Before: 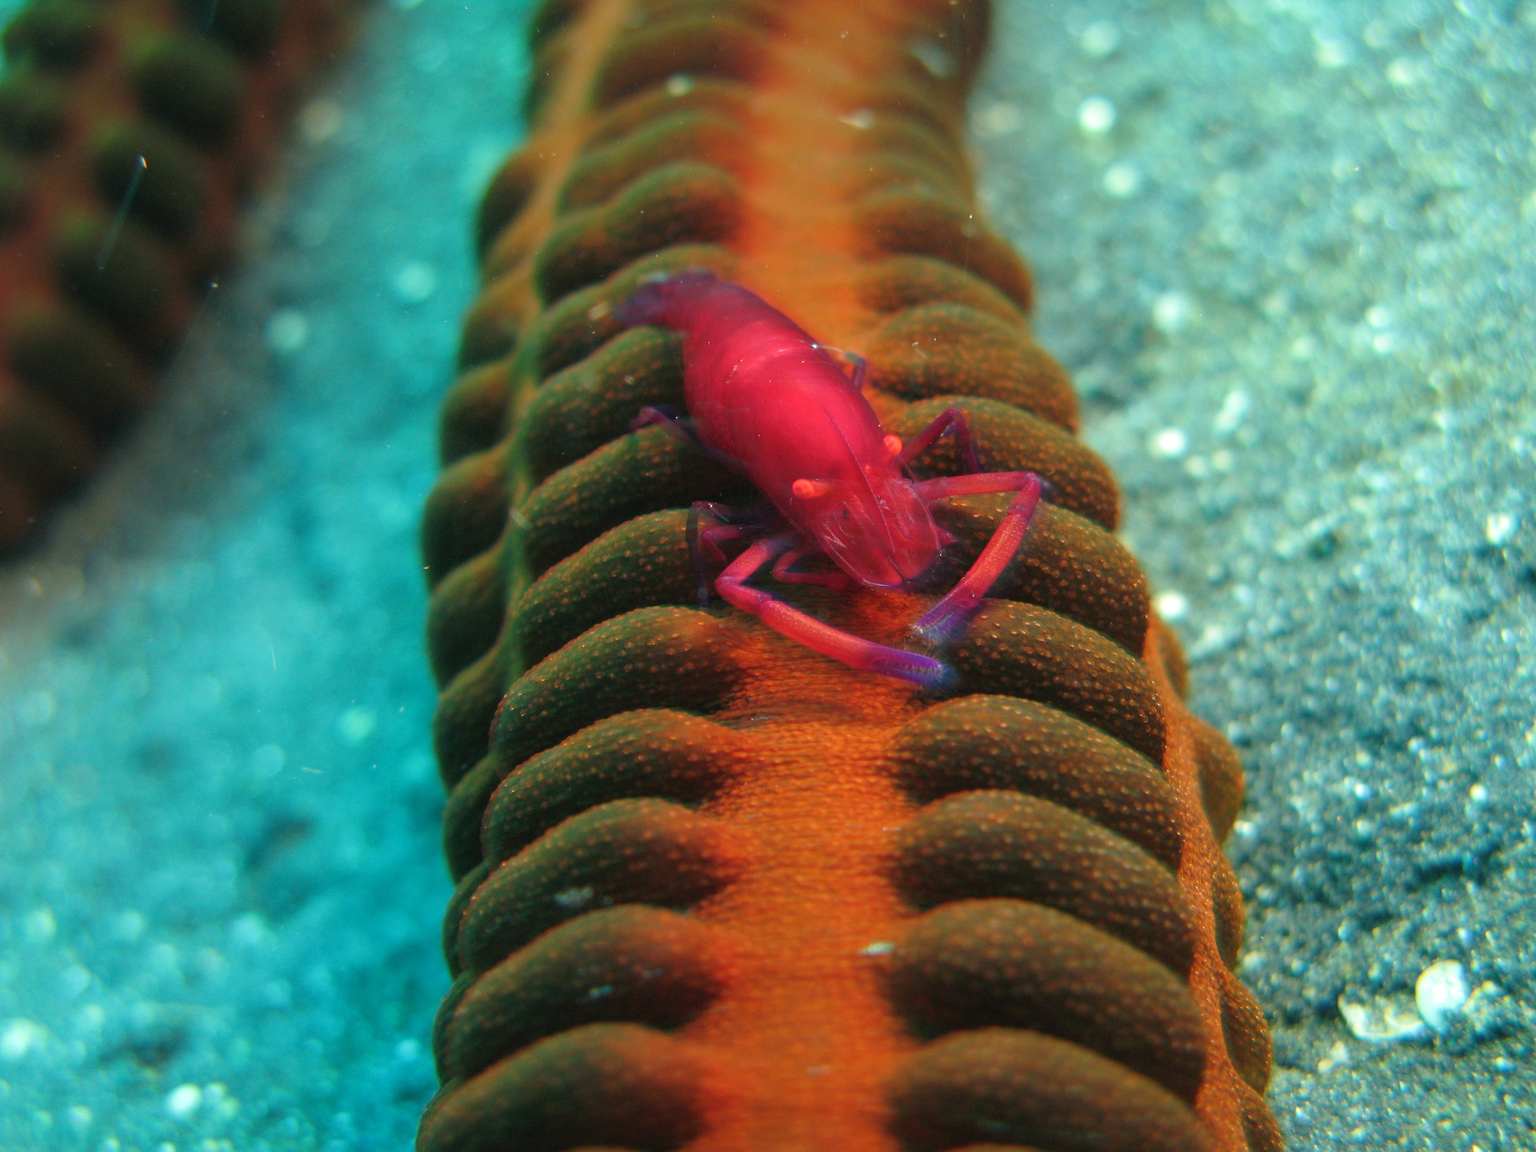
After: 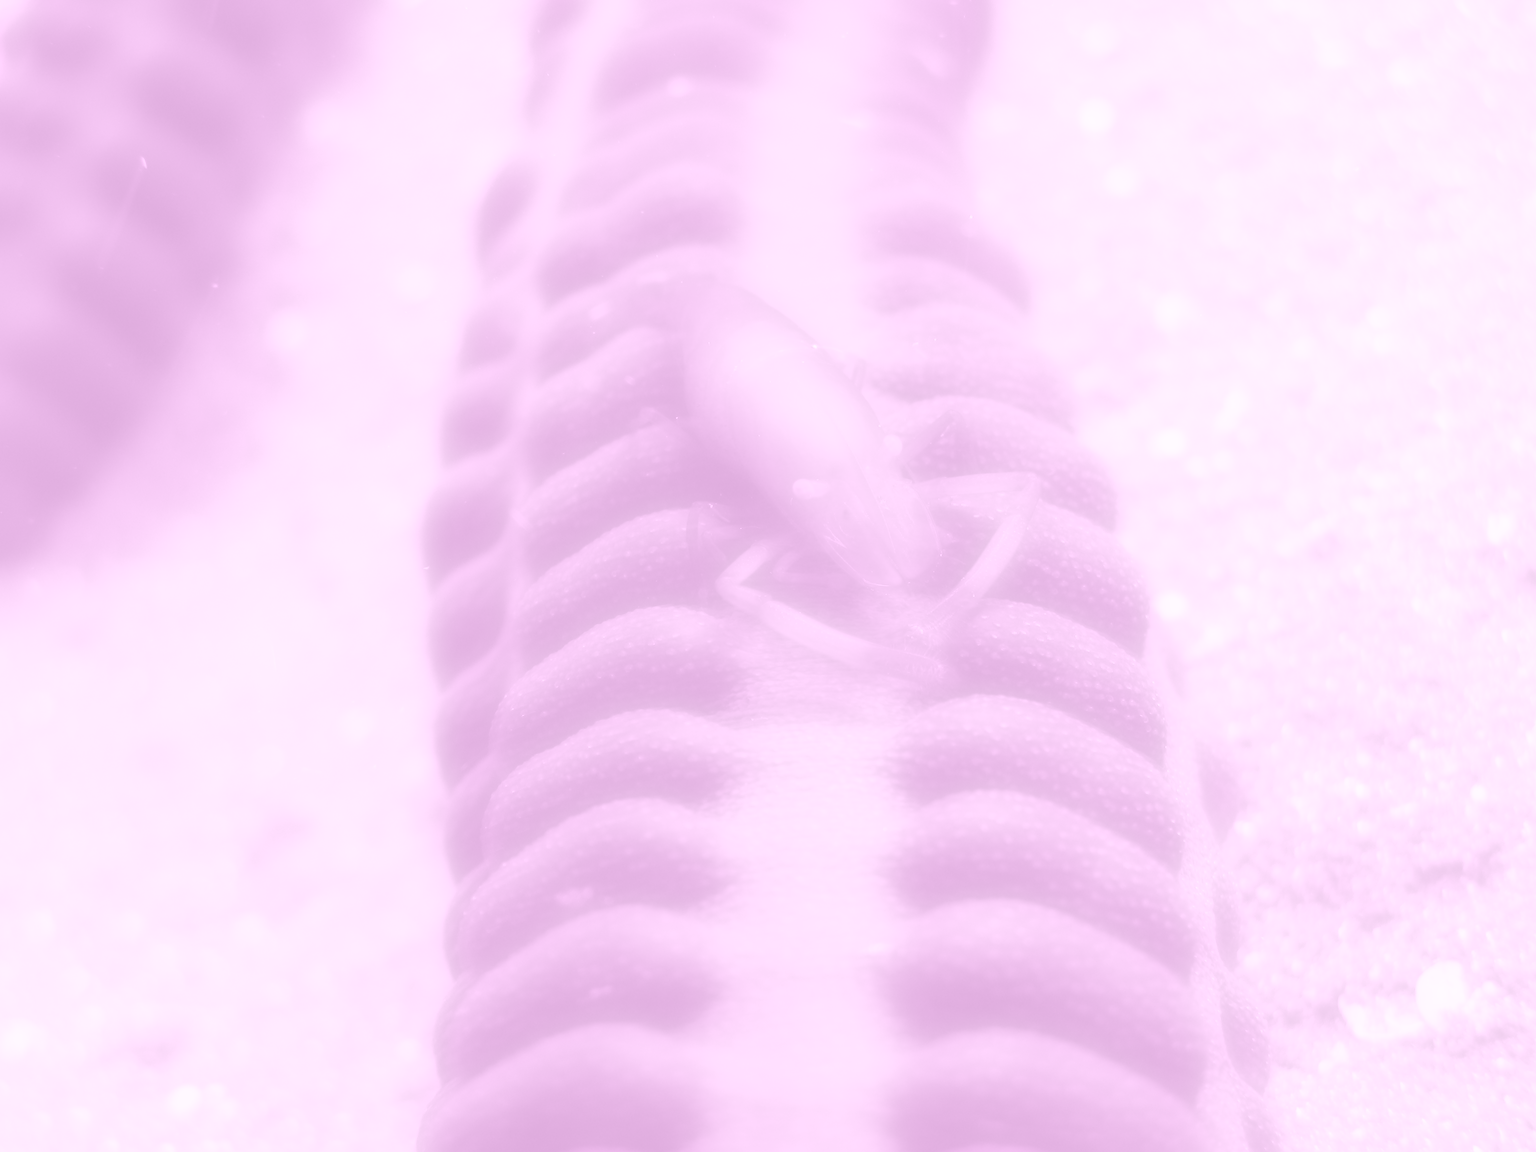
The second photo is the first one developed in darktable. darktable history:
exposure: exposure 0.6 EV, compensate highlight preservation false
colorize: hue 331.2°, saturation 75%, source mix 30.28%, lightness 70.52%, version 1
soften: on, module defaults
